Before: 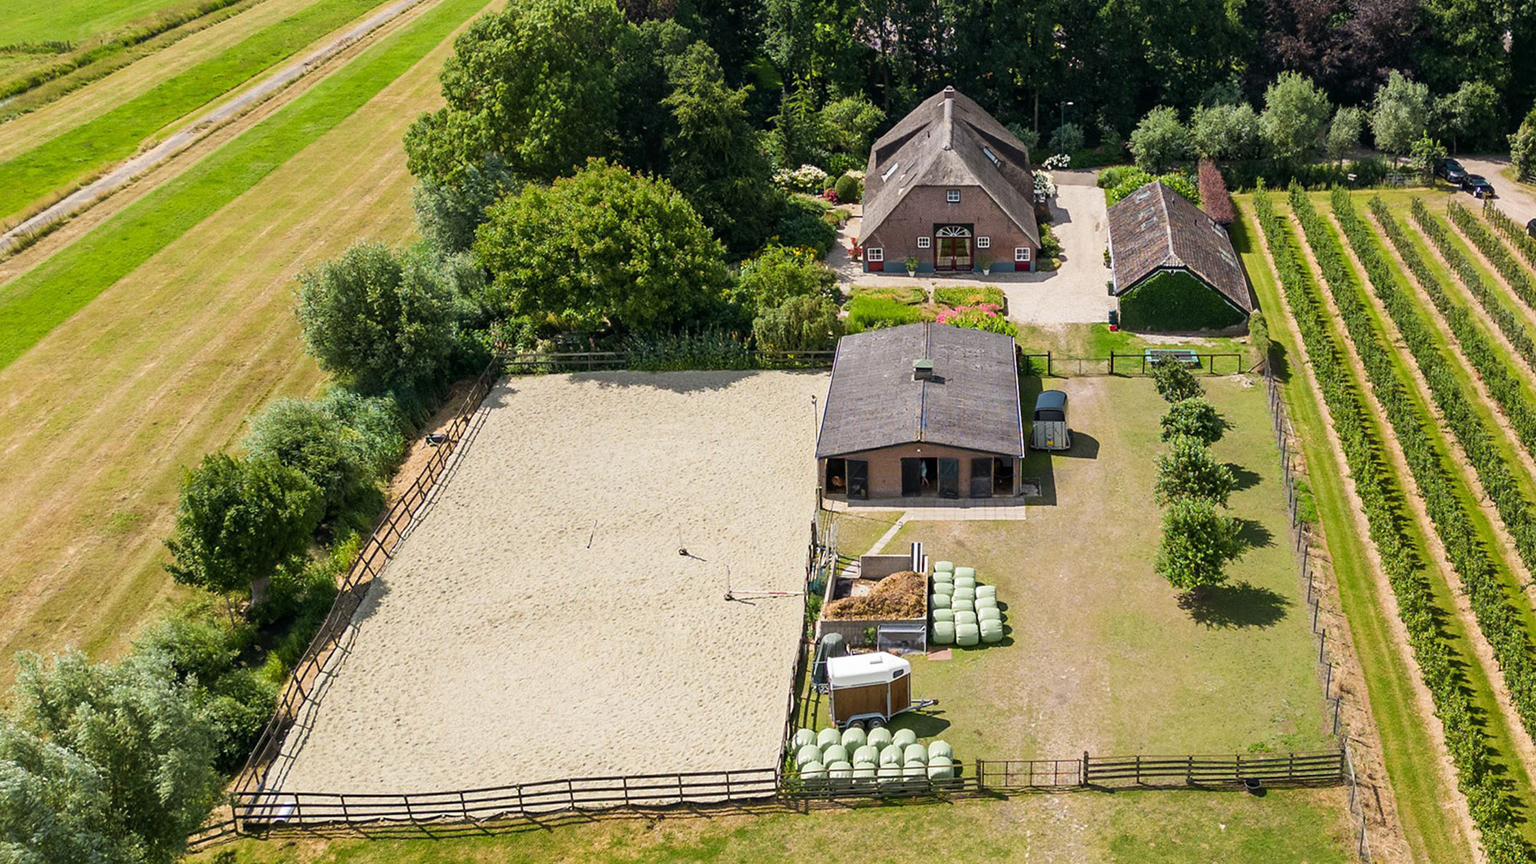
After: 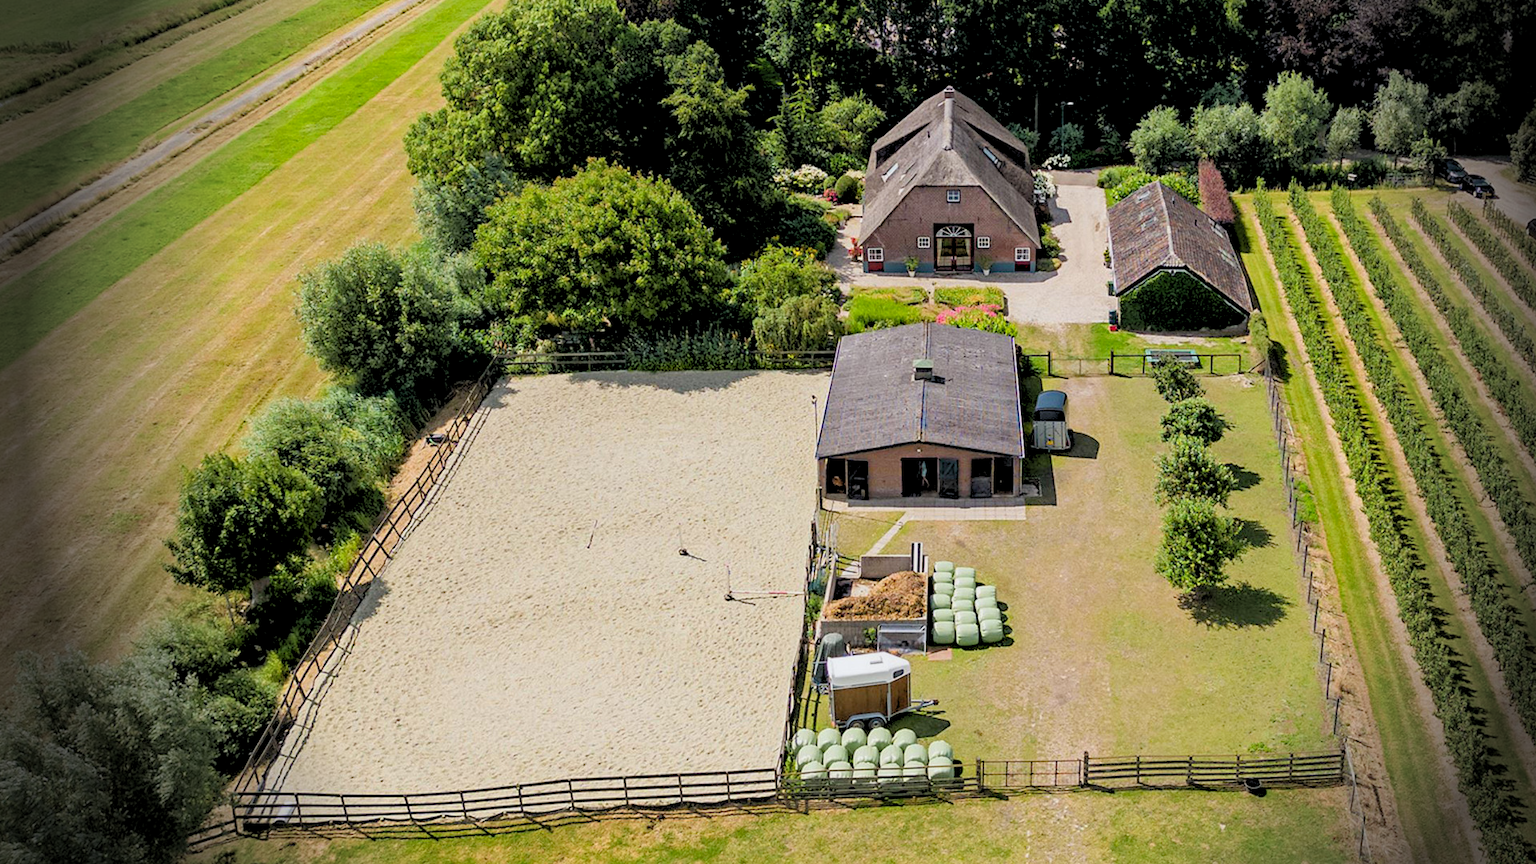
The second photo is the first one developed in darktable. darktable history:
haze removal: compatibility mode true, adaptive false
rgb levels: preserve colors sum RGB, levels [[0.038, 0.433, 0.934], [0, 0.5, 1], [0, 0.5, 1]]
vignetting: fall-off start 76.42%, fall-off radius 27.36%, brightness -0.872, center (0.037, -0.09), width/height ratio 0.971
